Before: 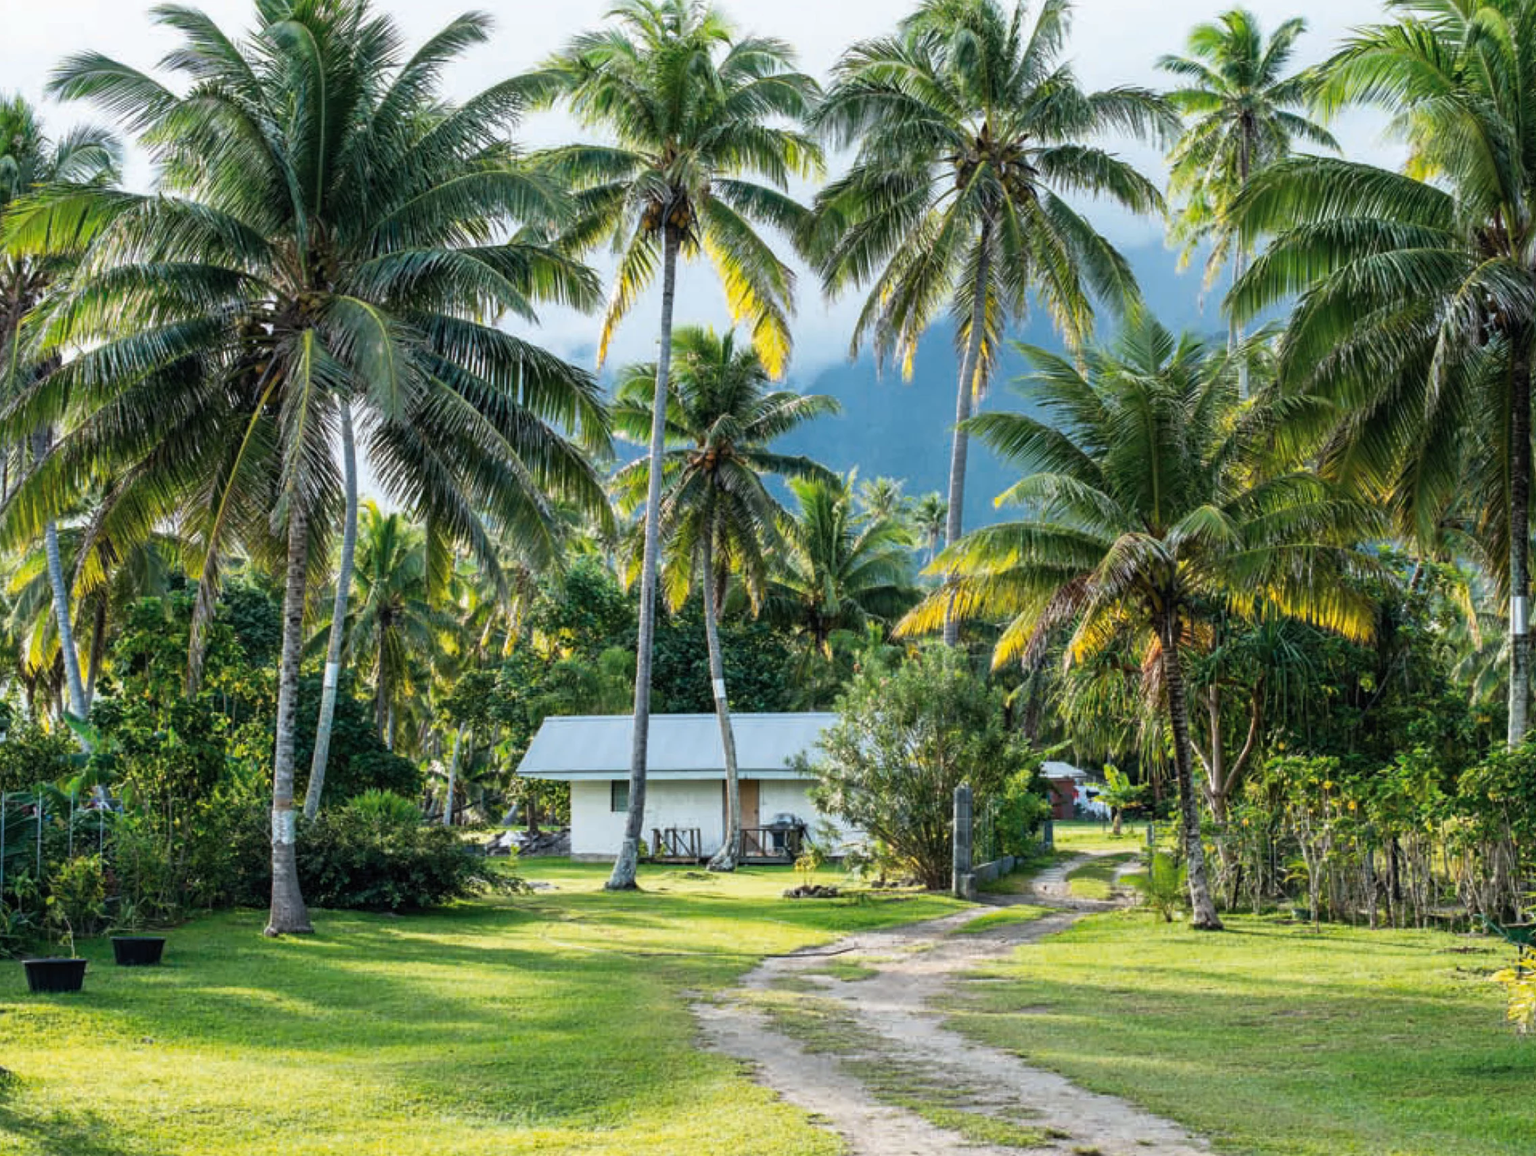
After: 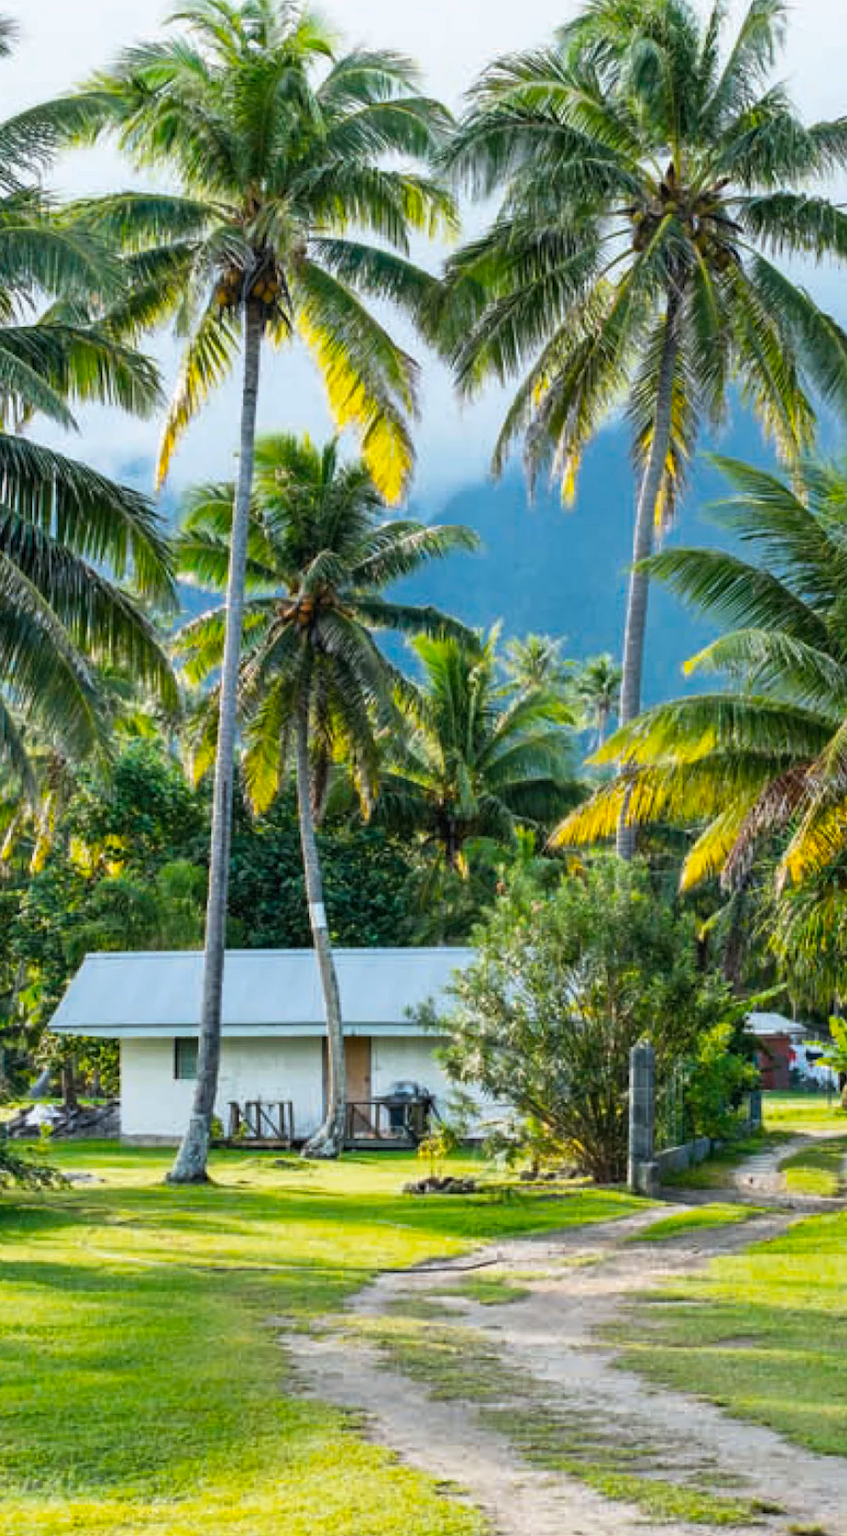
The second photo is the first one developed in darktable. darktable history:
crop: left 31.295%, right 27.186%
color balance rgb: perceptual saturation grading › global saturation 25.387%
